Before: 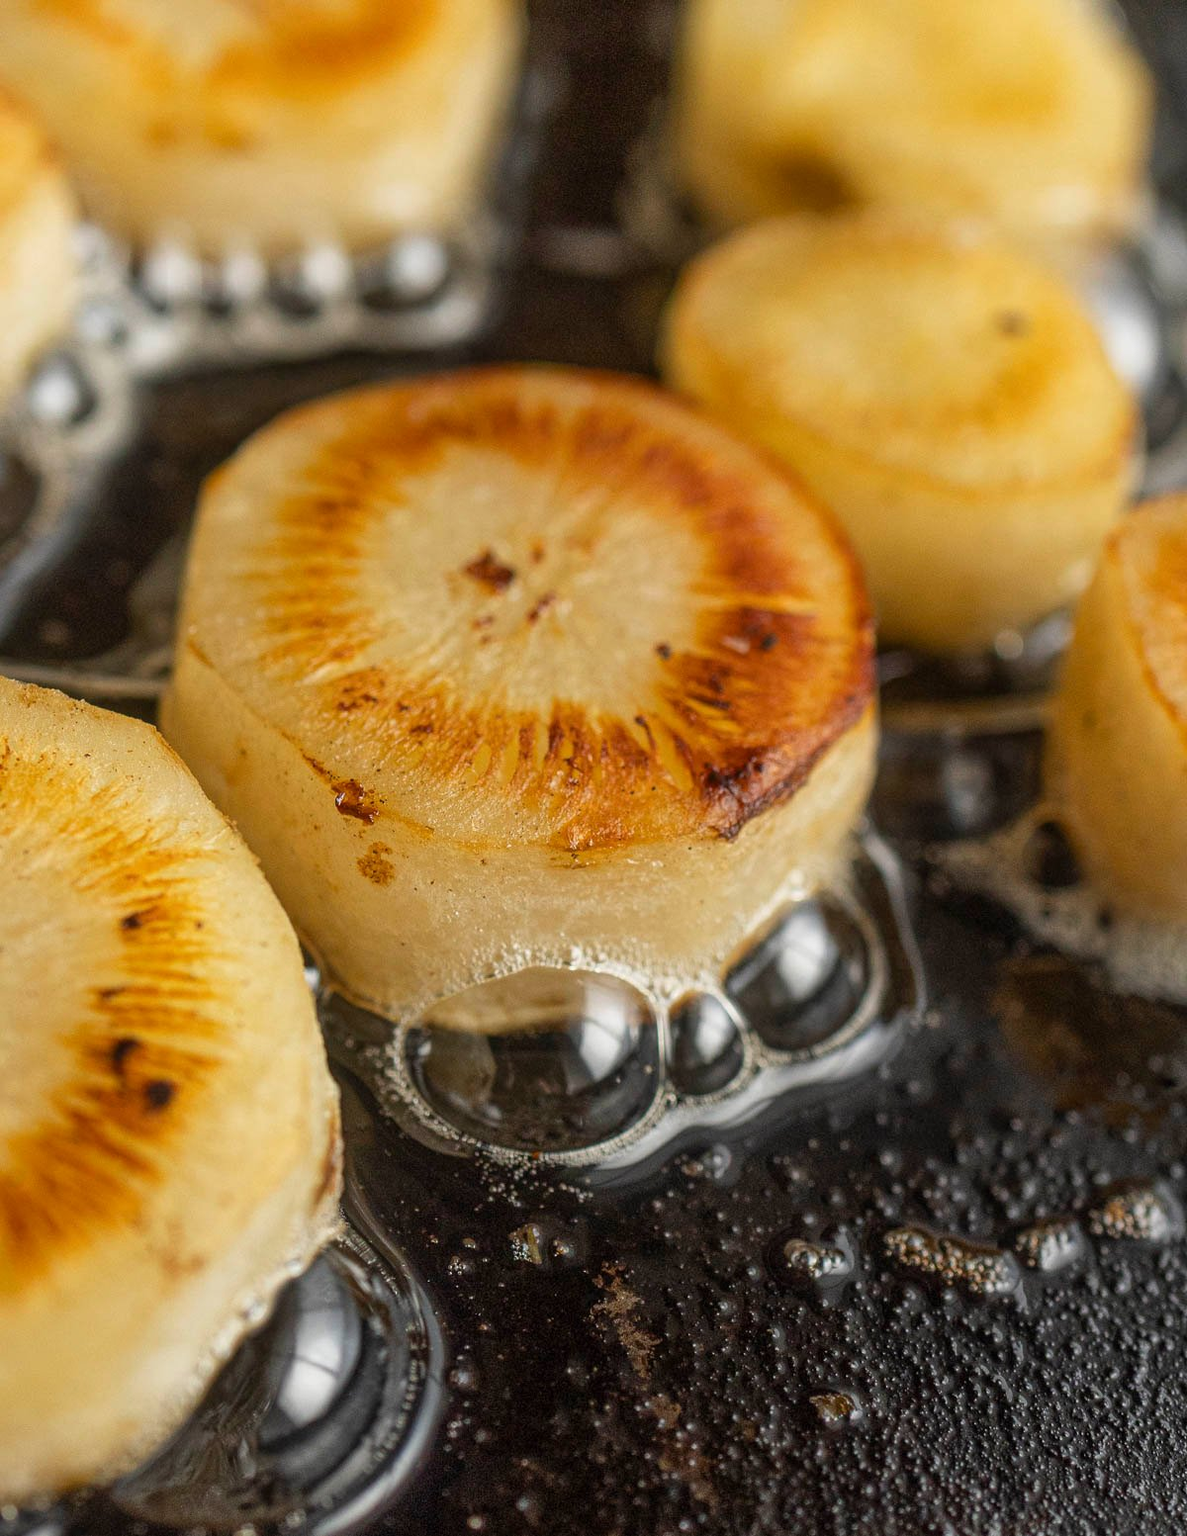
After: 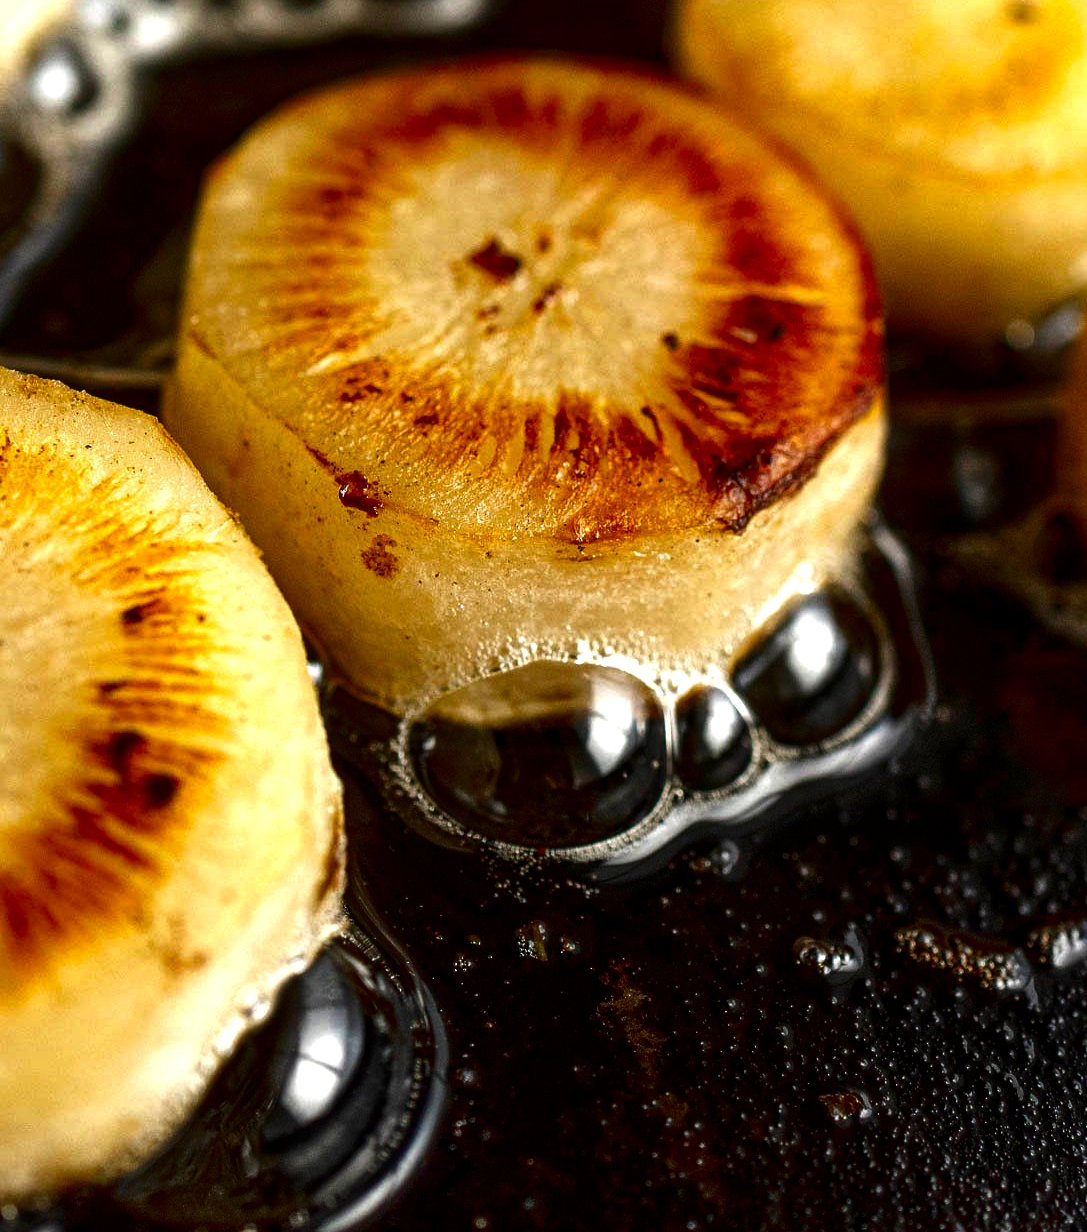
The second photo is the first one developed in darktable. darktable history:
contrast brightness saturation: contrast 0.088, brightness -0.579, saturation 0.17
crop: top 20.424%, right 9.381%, bottom 0.22%
tone equalizer: -8 EV -0.729 EV, -7 EV -0.719 EV, -6 EV -0.61 EV, -5 EV -0.419 EV, -3 EV 0.401 EV, -2 EV 0.6 EV, -1 EV 0.68 EV, +0 EV 0.732 EV
